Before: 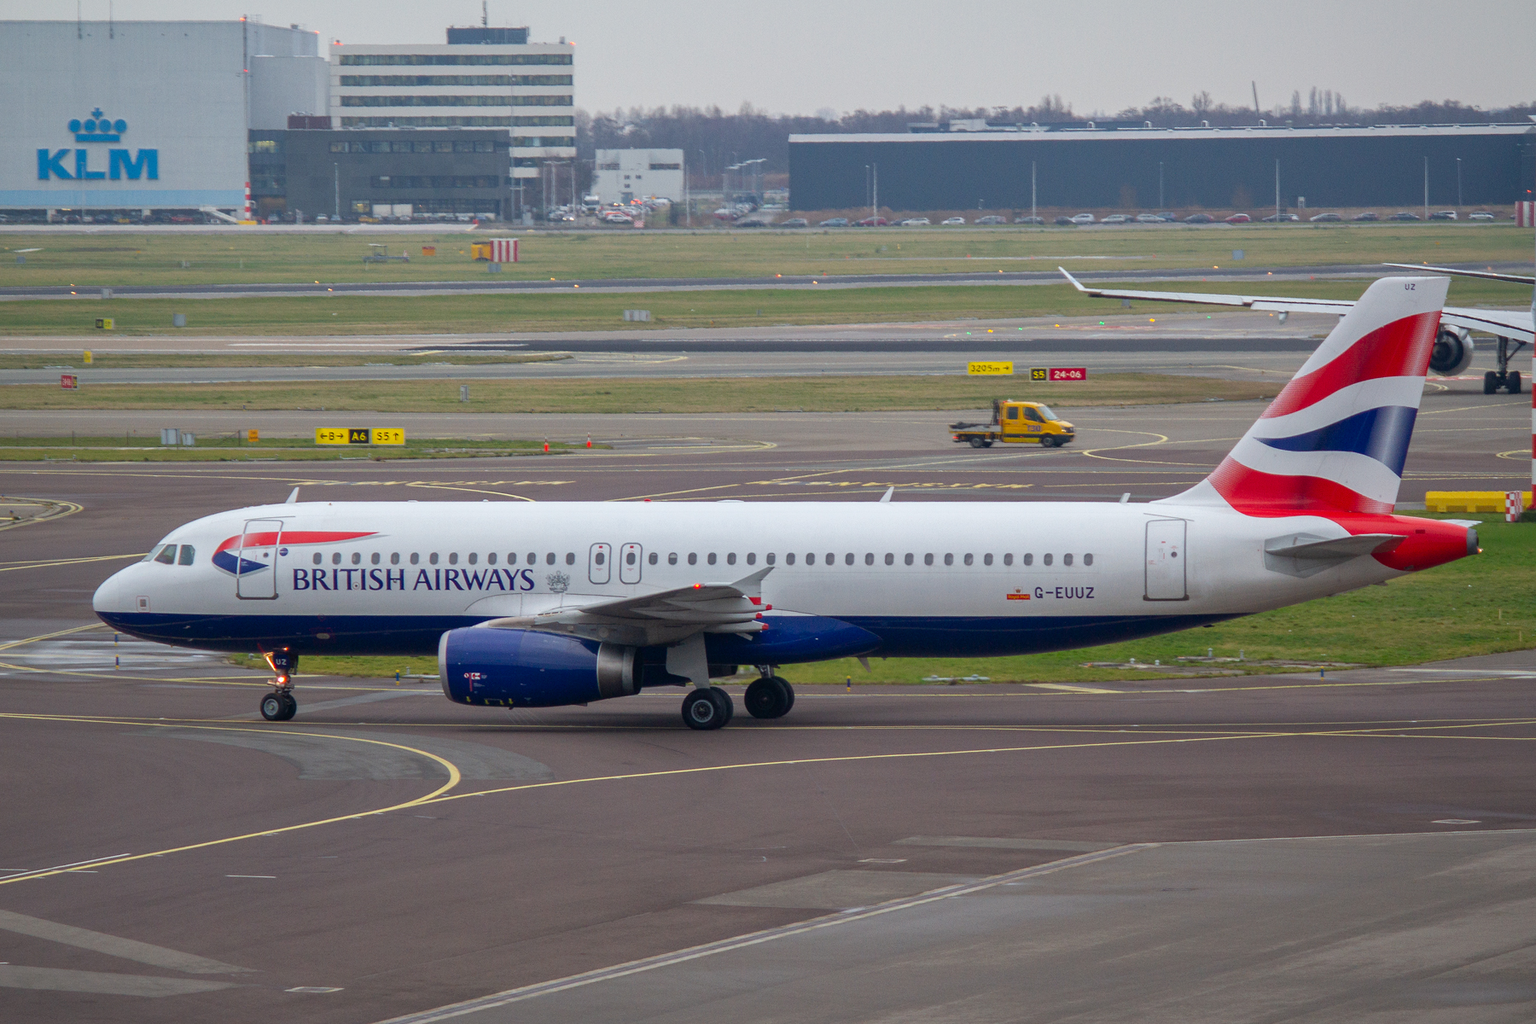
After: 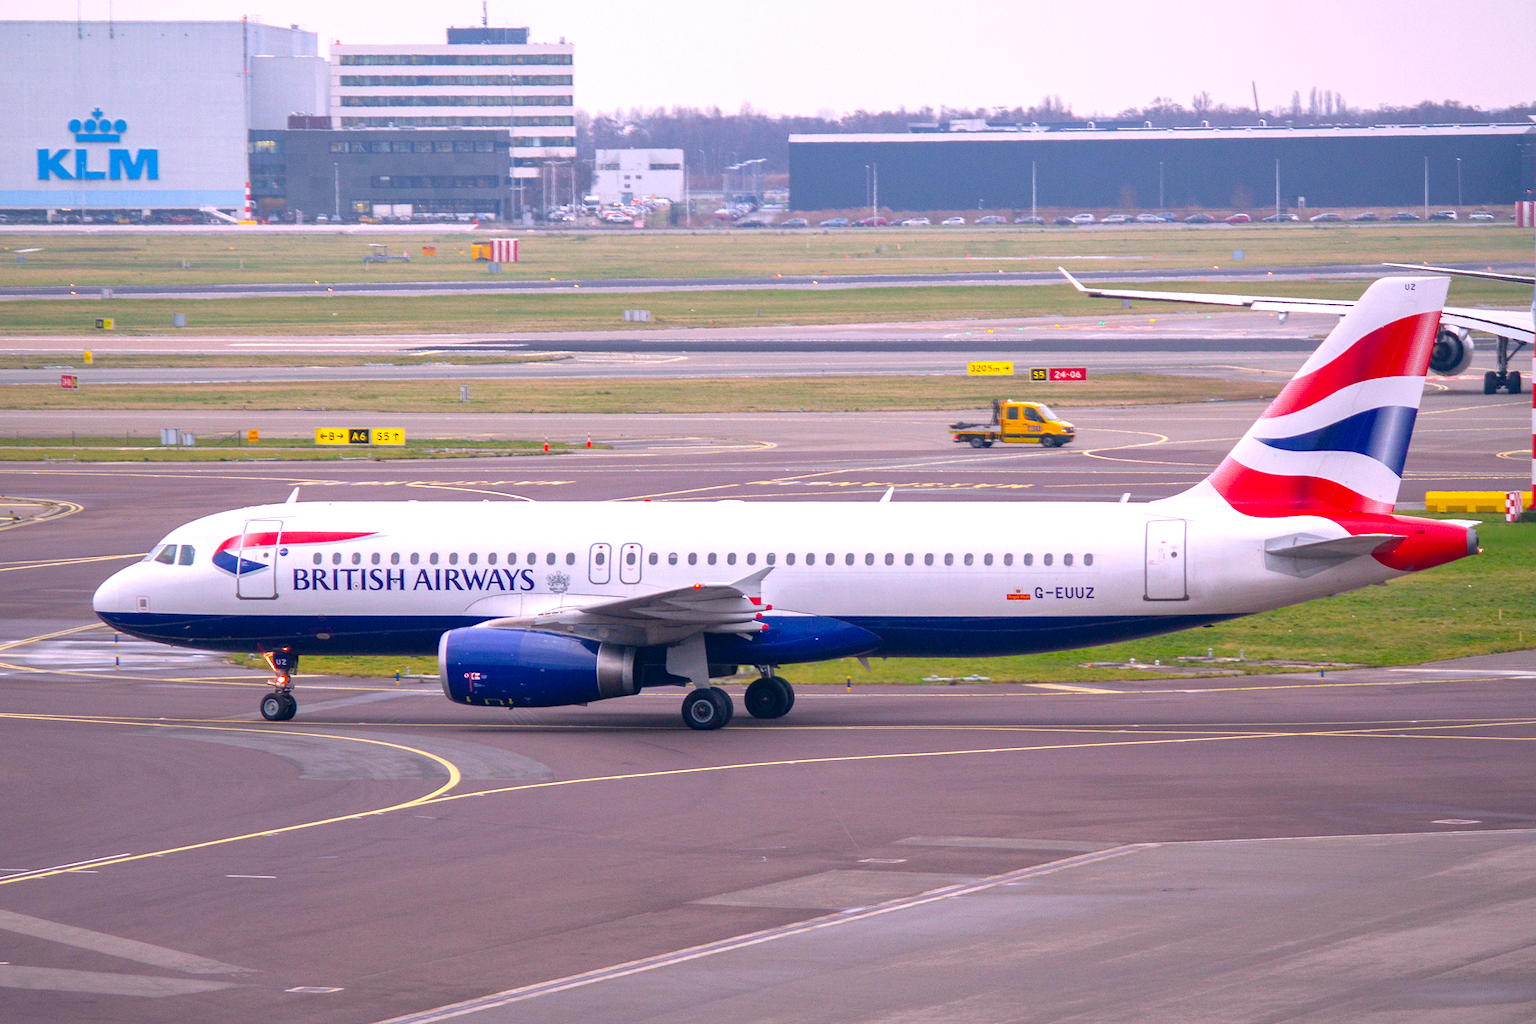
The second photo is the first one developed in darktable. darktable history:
exposure: exposure 0.781 EV, compensate highlight preservation false
white balance: red 1.066, blue 1.119
color balance rgb: shadows lift › hue 87.51°, highlights gain › chroma 1.62%, highlights gain › hue 55.1°, global offset › chroma 0.06%, global offset › hue 253.66°, linear chroma grading › global chroma 0.5%, perceptual saturation grading › global saturation 16.38%
